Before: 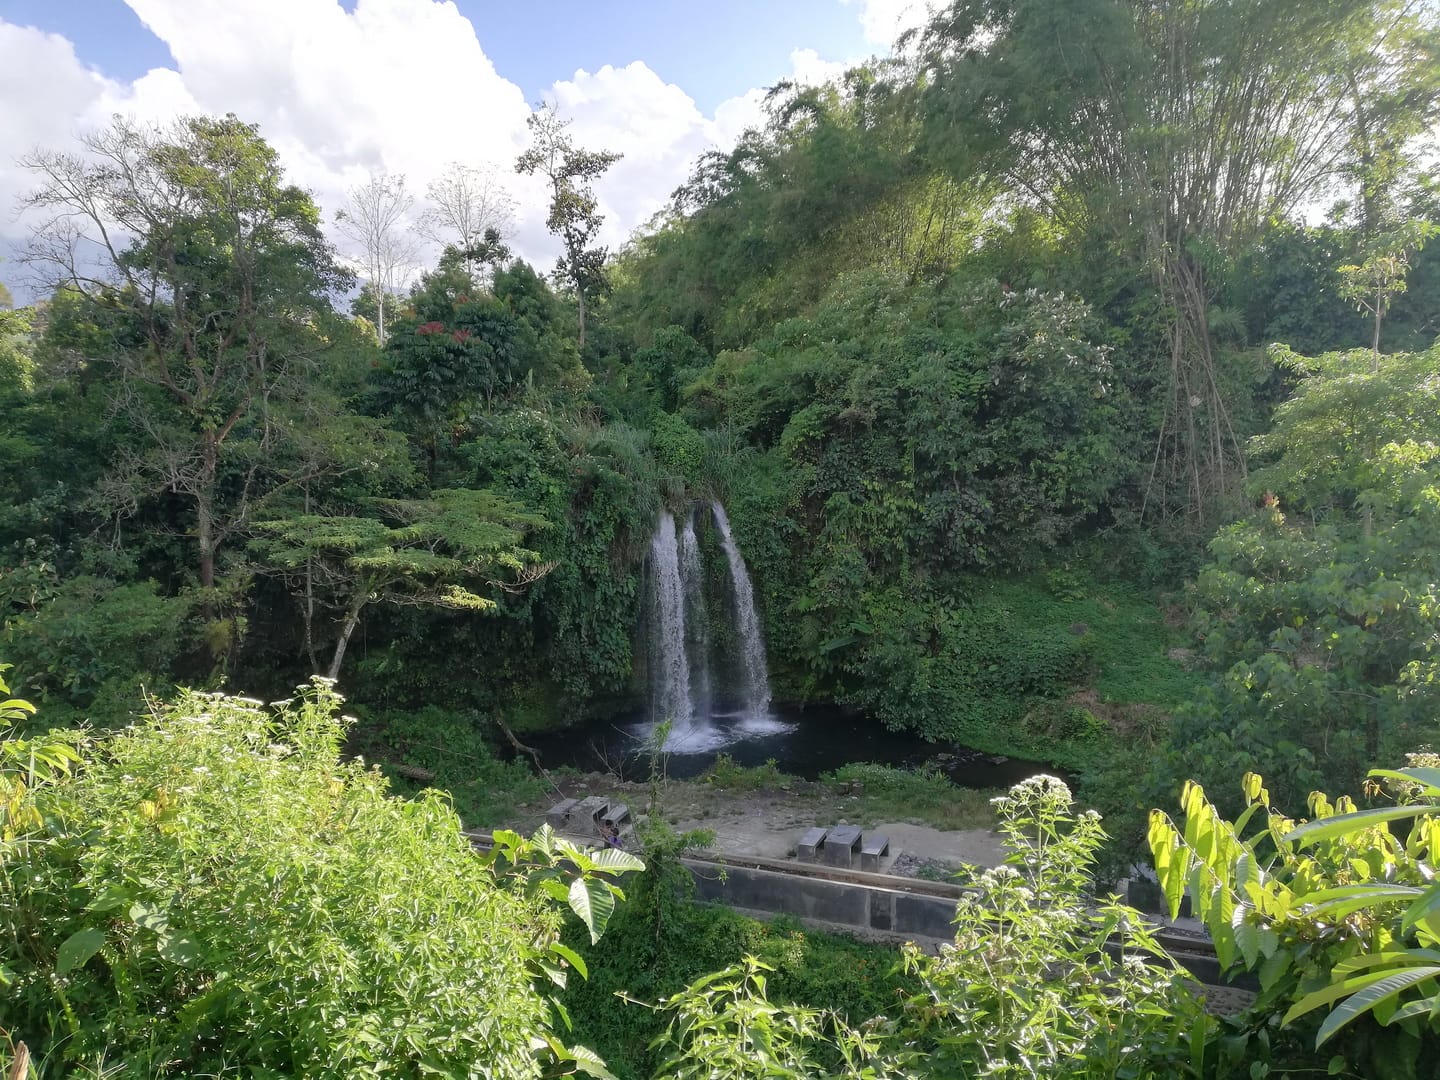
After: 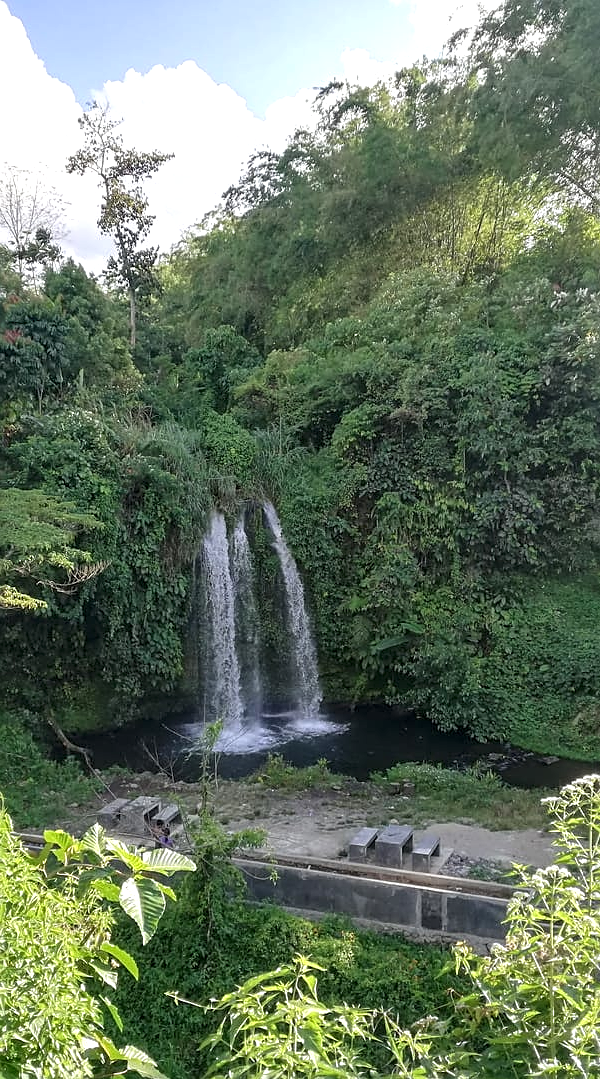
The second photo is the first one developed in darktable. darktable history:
exposure: exposure 0.3 EV, compensate highlight preservation false
crop: left 31.229%, right 27.105%
local contrast: on, module defaults
sharpen: on, module defaults
